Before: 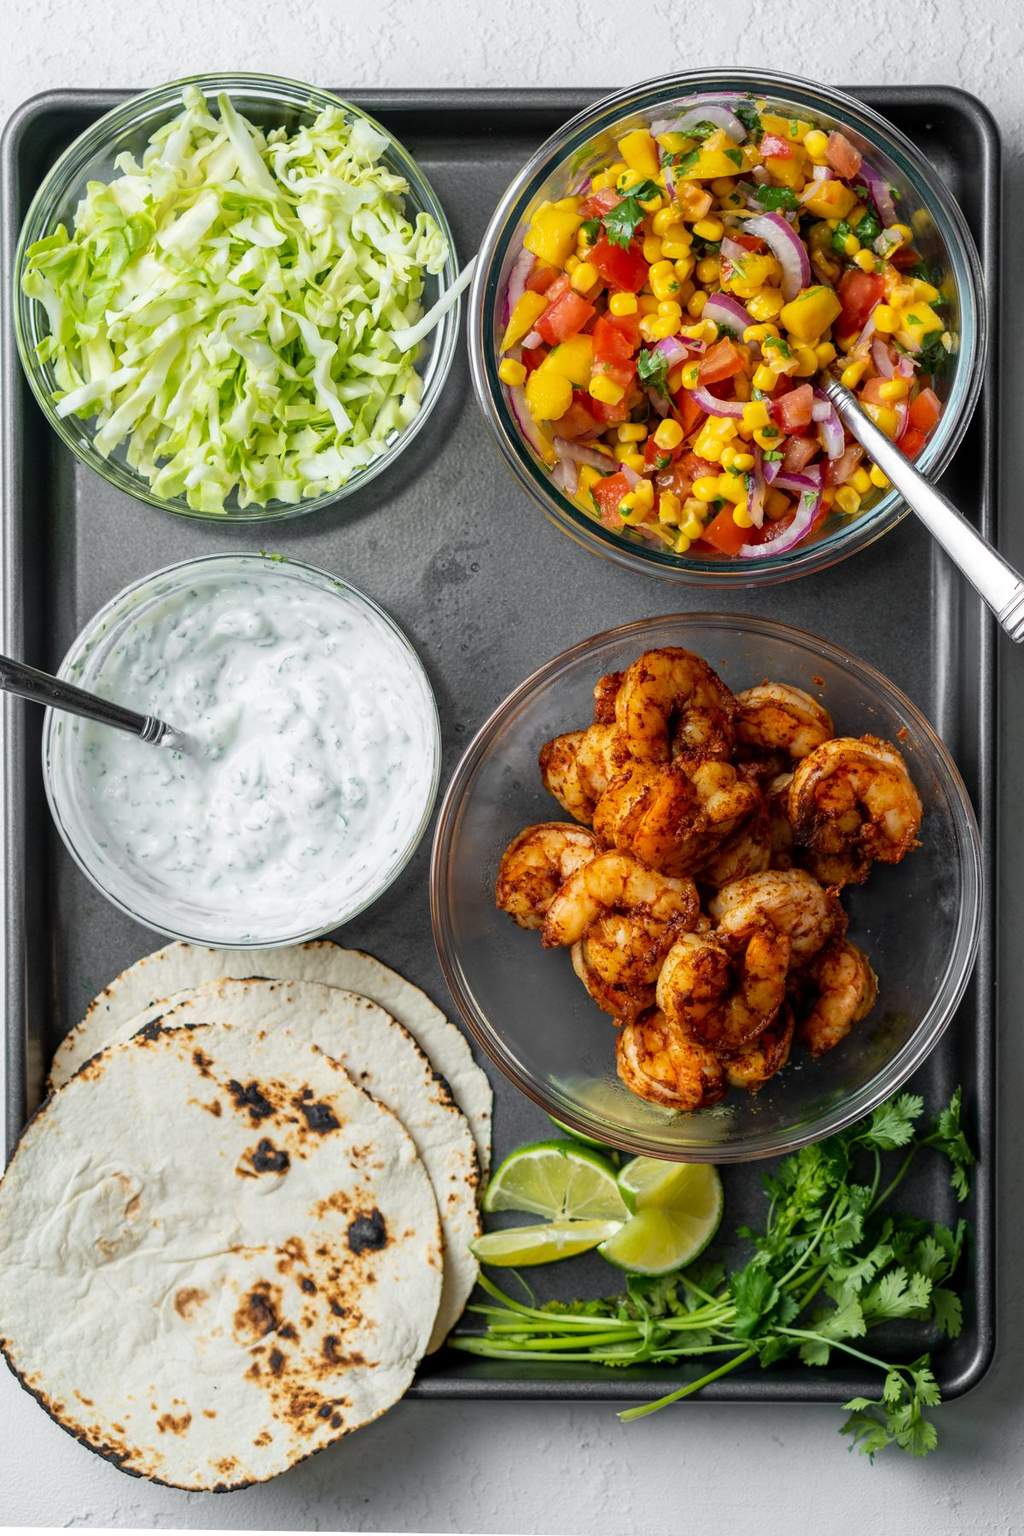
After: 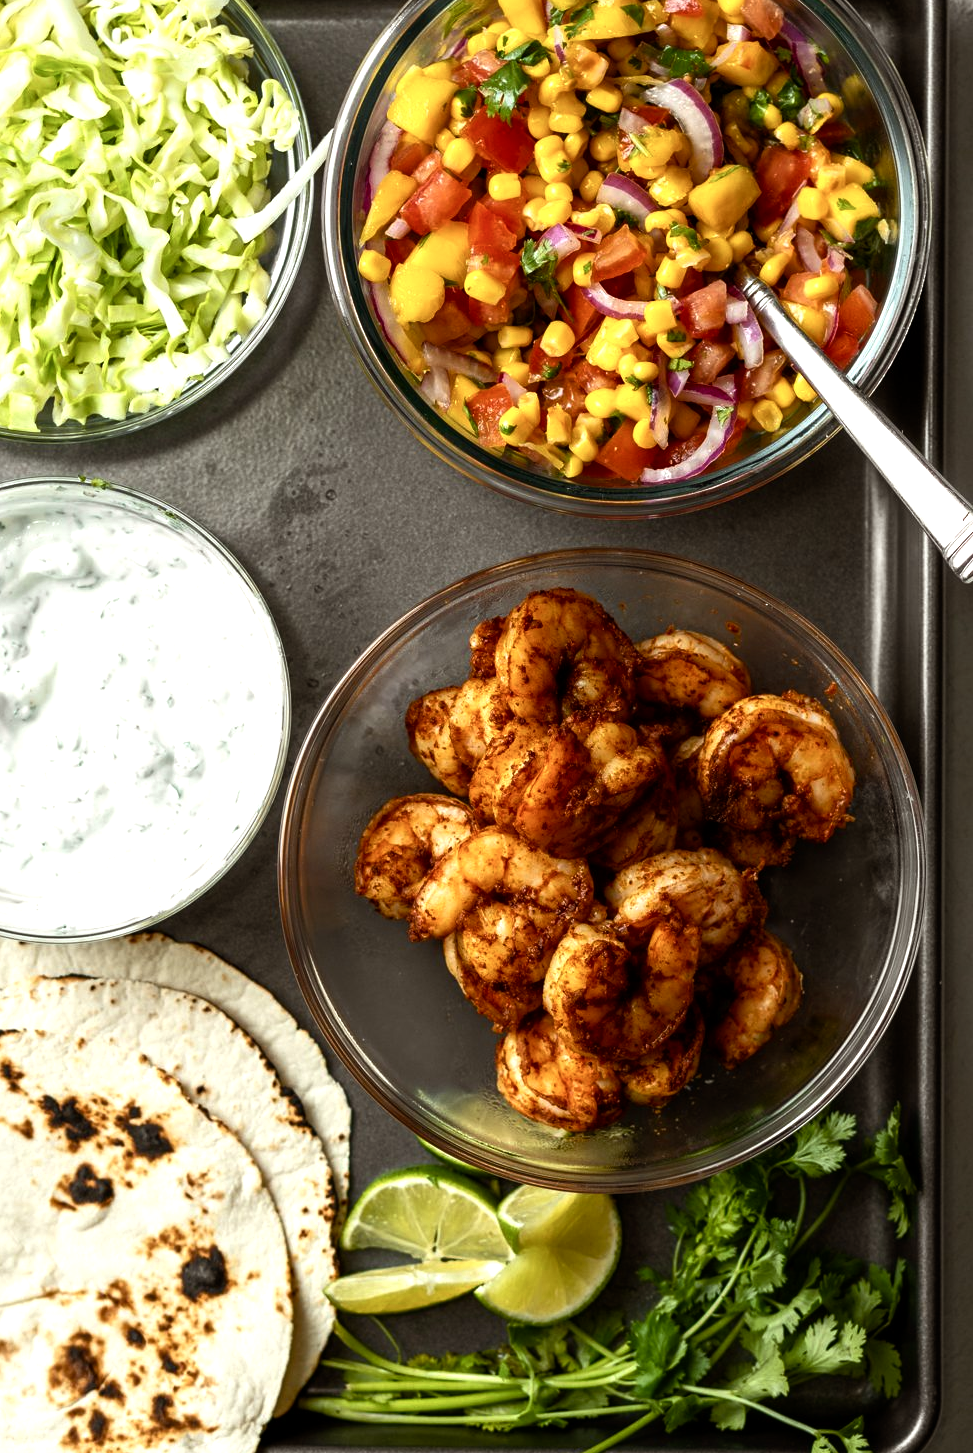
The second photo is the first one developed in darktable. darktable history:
crop: left 18.895%, top 9.473%, right 0%, bottom 9.781%
color balance rgb: power › chroma 2.491%, power › hue 67.41°, linear chroma grading › global chroma 8.901%, perceptual saturation grading › global saturation 0.941%, perceptual saturation grading › highlights -30.597%, perceptual saturation grading › shadows 19.446%, perceptual brilliance grading › highlights 14.629%, perceptual brilliance grading › mid-tones -6.208%, perceptual brilliance grading › shadows -27.453%, global vibrance 11.558%, contrast 4.915%
color correction: highlights b* 0.044
